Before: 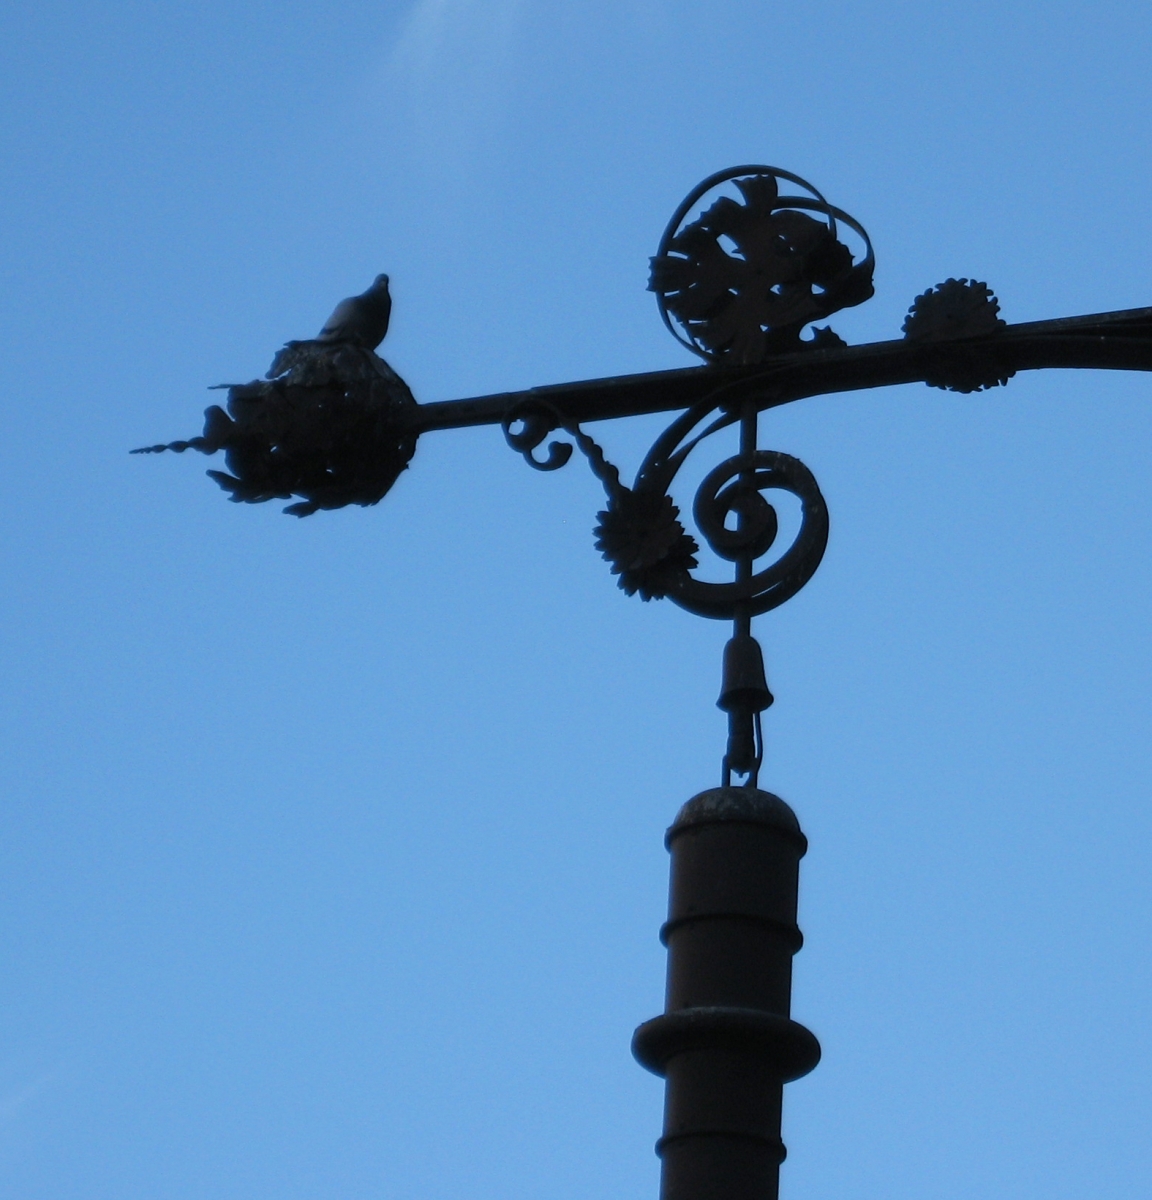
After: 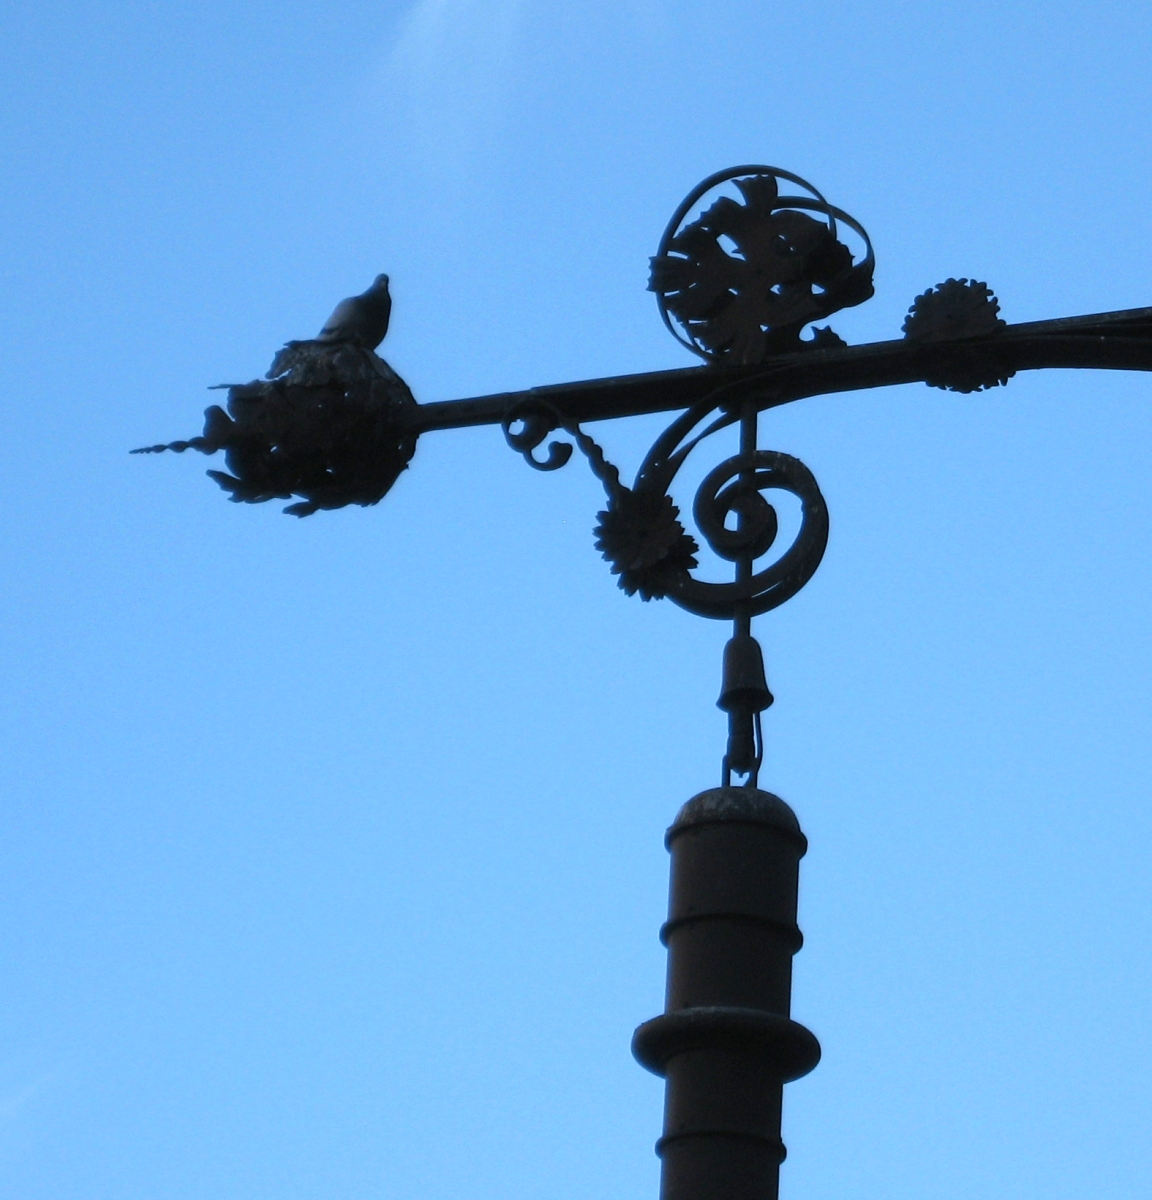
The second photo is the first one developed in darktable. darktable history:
exposure: exposure 0.511 EV, compensate exposure bias true, compensate highlight preservation false
